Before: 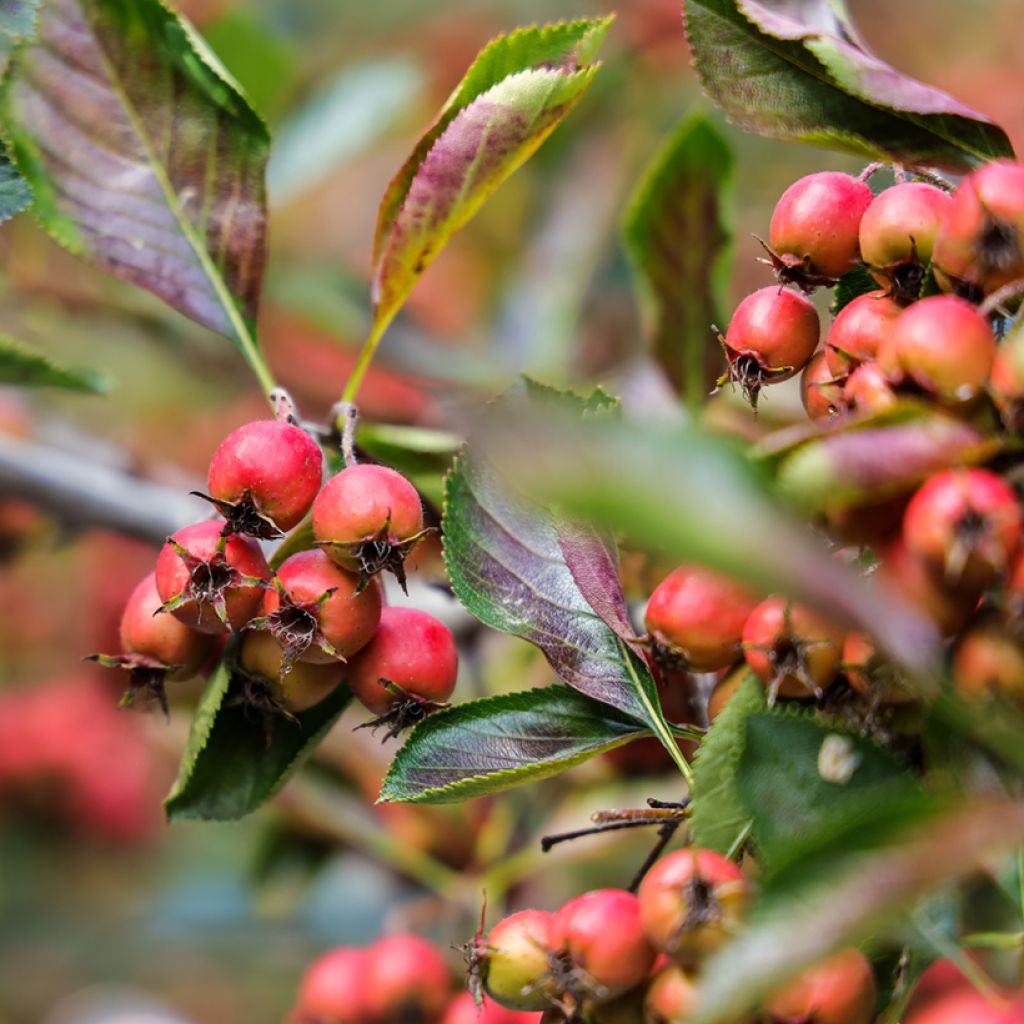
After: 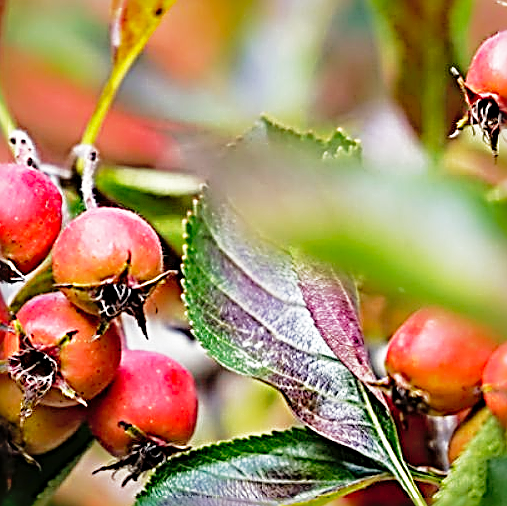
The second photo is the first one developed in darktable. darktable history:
exposure: exposure -0.176 EV, compensate highlight preservation false
sharpen: radius 3.197, amount 1.716
crop: left 25.407%, top 25.19%, right 25.051%, bottom 25.386%
base curve: curves: ch0 [(0, 0) (0.012, 0.01) (0.073, 0.168) (0.31, 0.711) (0.645, 0.957) (1, 1)], preserve colors none
shadows and highlights: shadows 40, highlights -60.07
